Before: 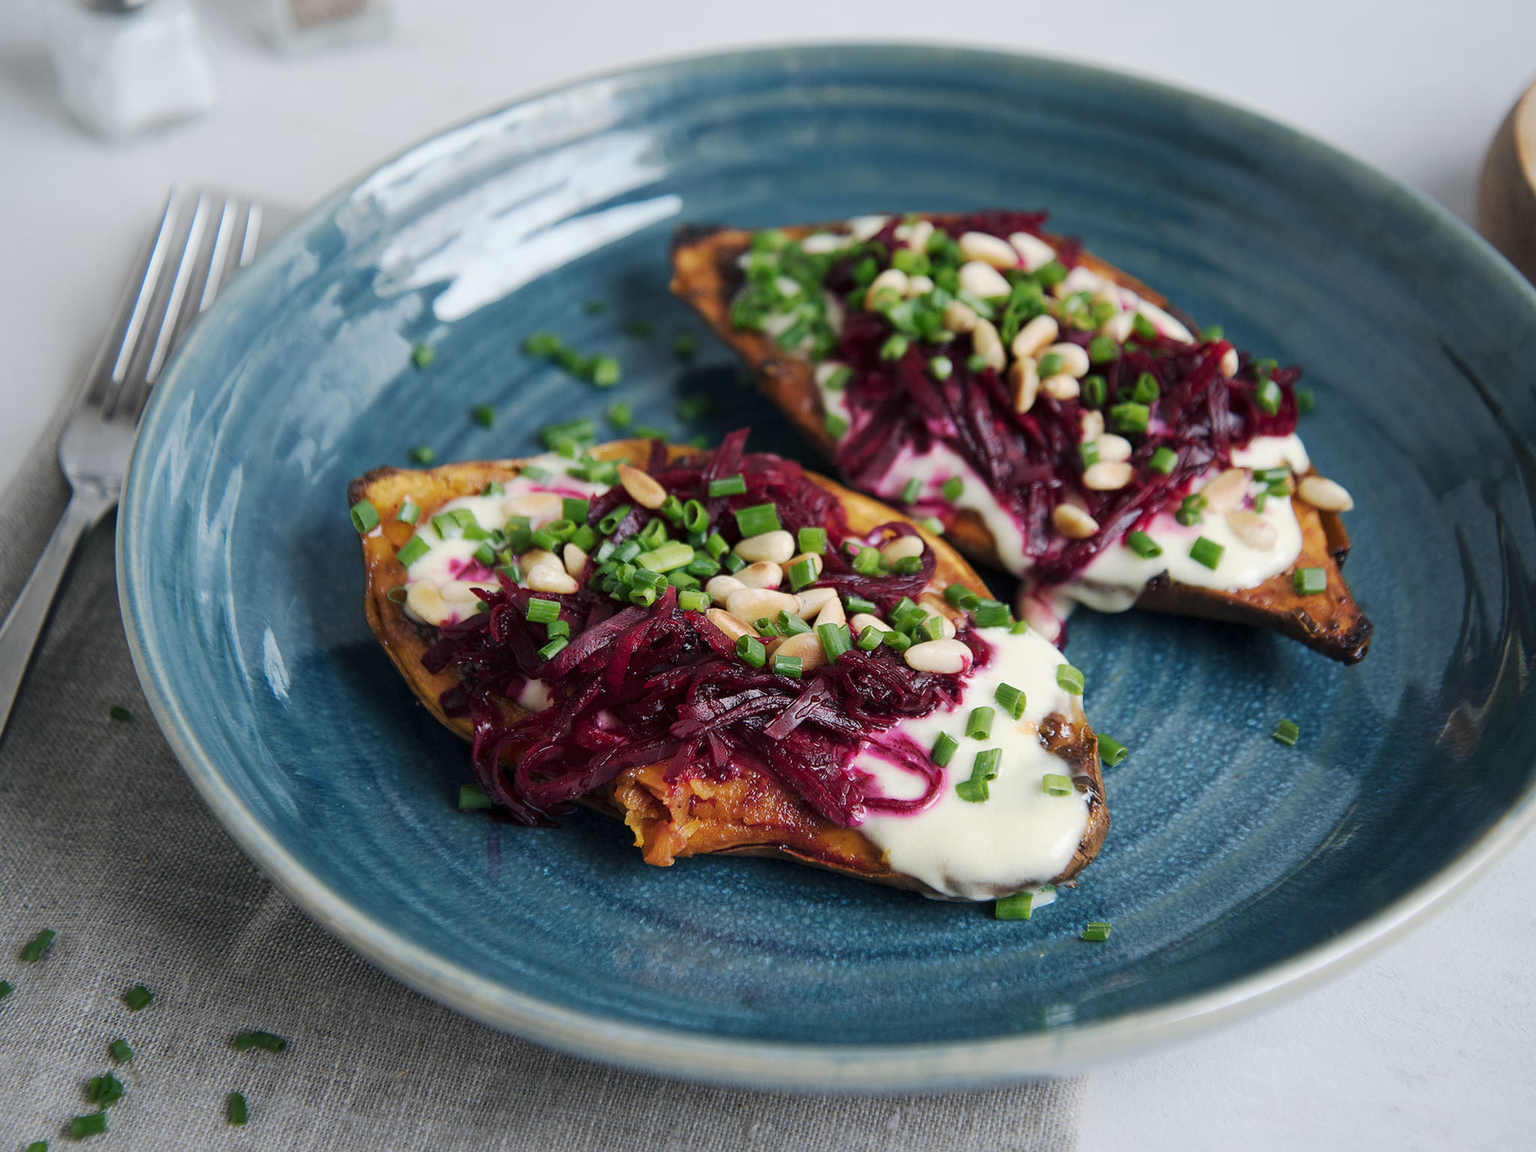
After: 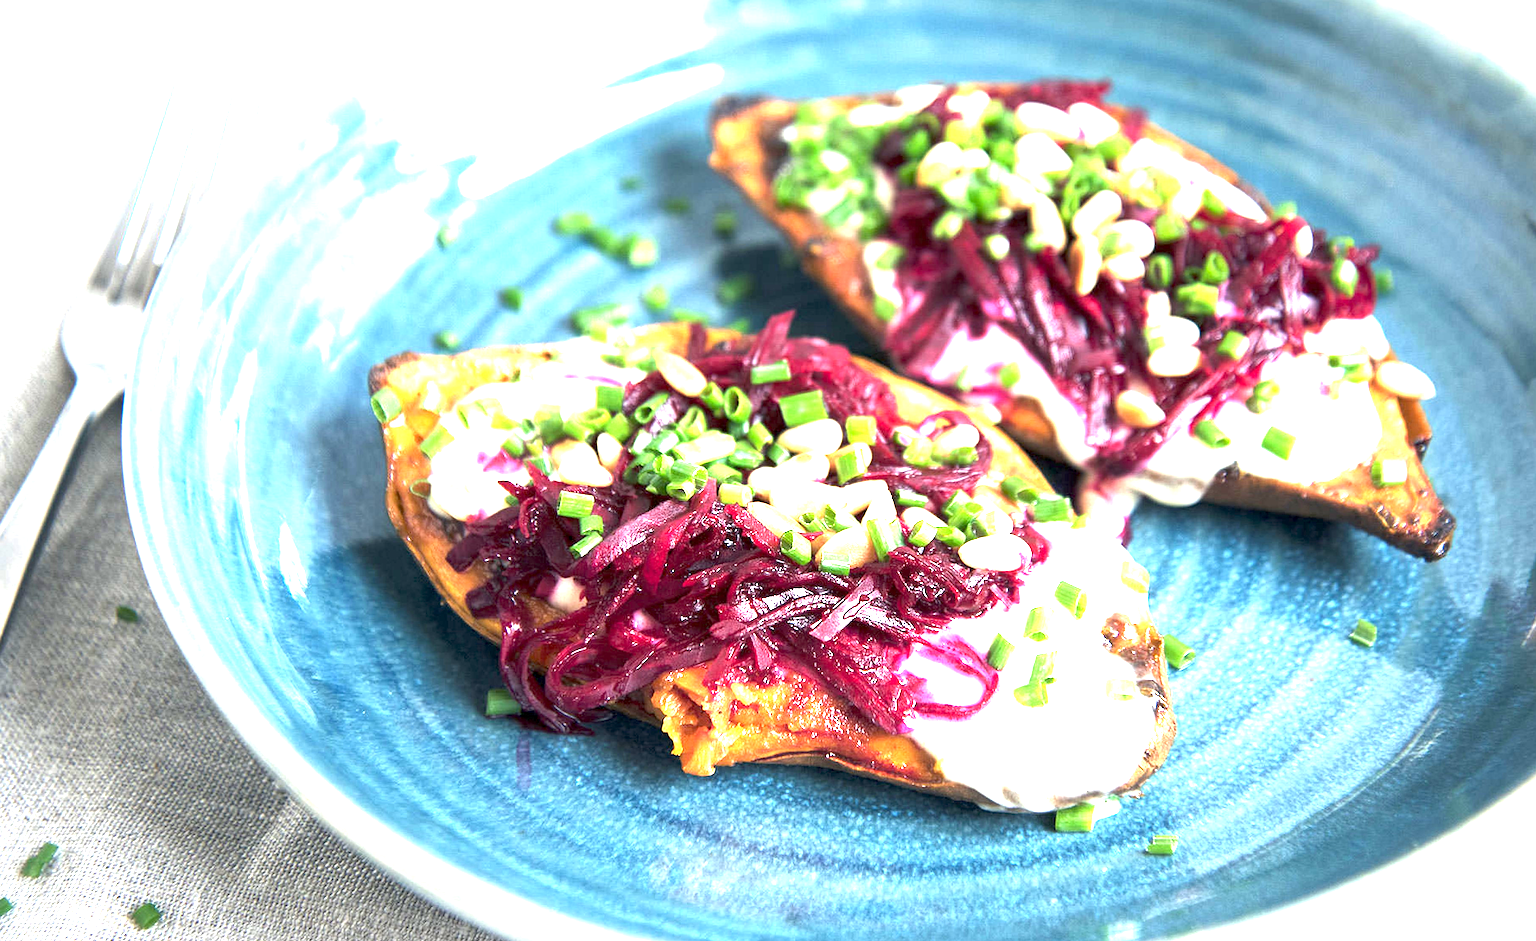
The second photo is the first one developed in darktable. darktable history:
exposure: black level correction 0.001, exposure 2.658 EV, compensate exposure bias true, compensate highlight preservation false
crop and rotate: angle 0.046°, top 11.707%, right 5.588%, bottom 11.155%
